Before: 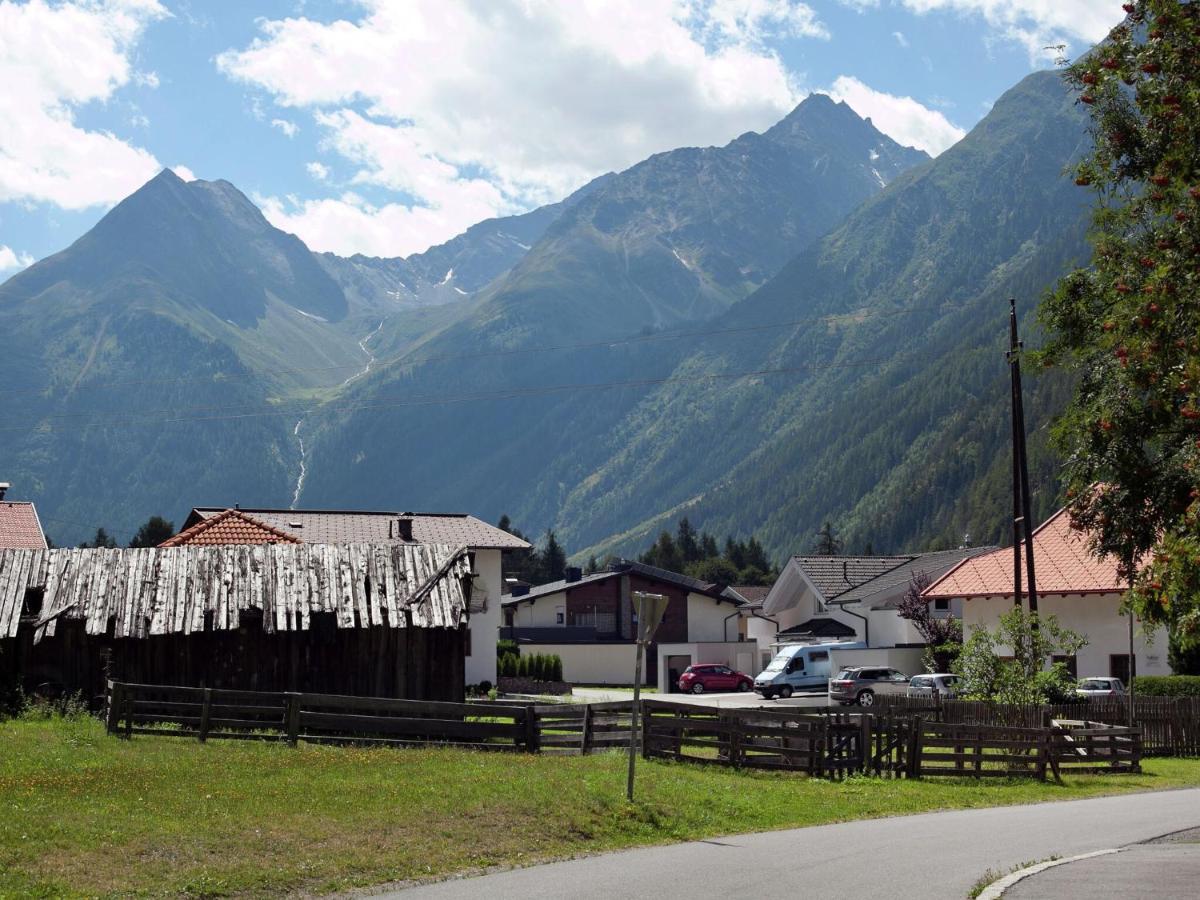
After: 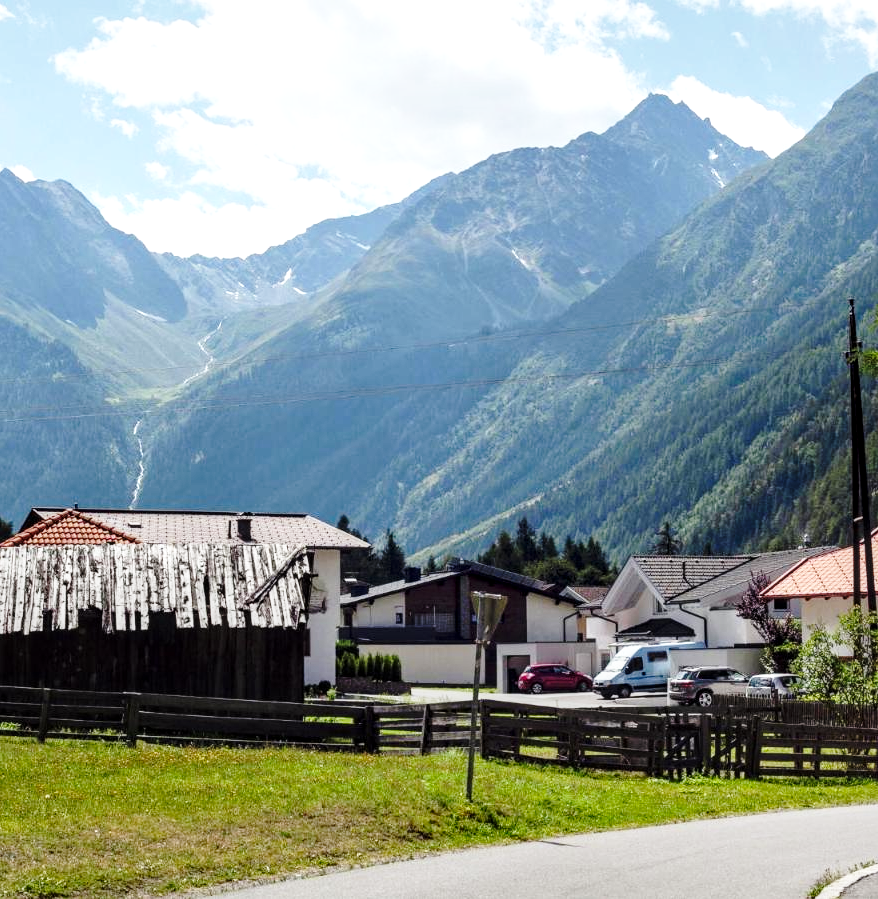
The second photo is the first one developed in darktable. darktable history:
base curve: curves: ch0 [(0, 0) (0.036, 0.037) (0.121, 0.228) (0.46, 0.76) (0.859, 0.983) (1, 1)], preserve colors none
crop: left 13.443%, right 13.31%
local contrast: detail 130%
